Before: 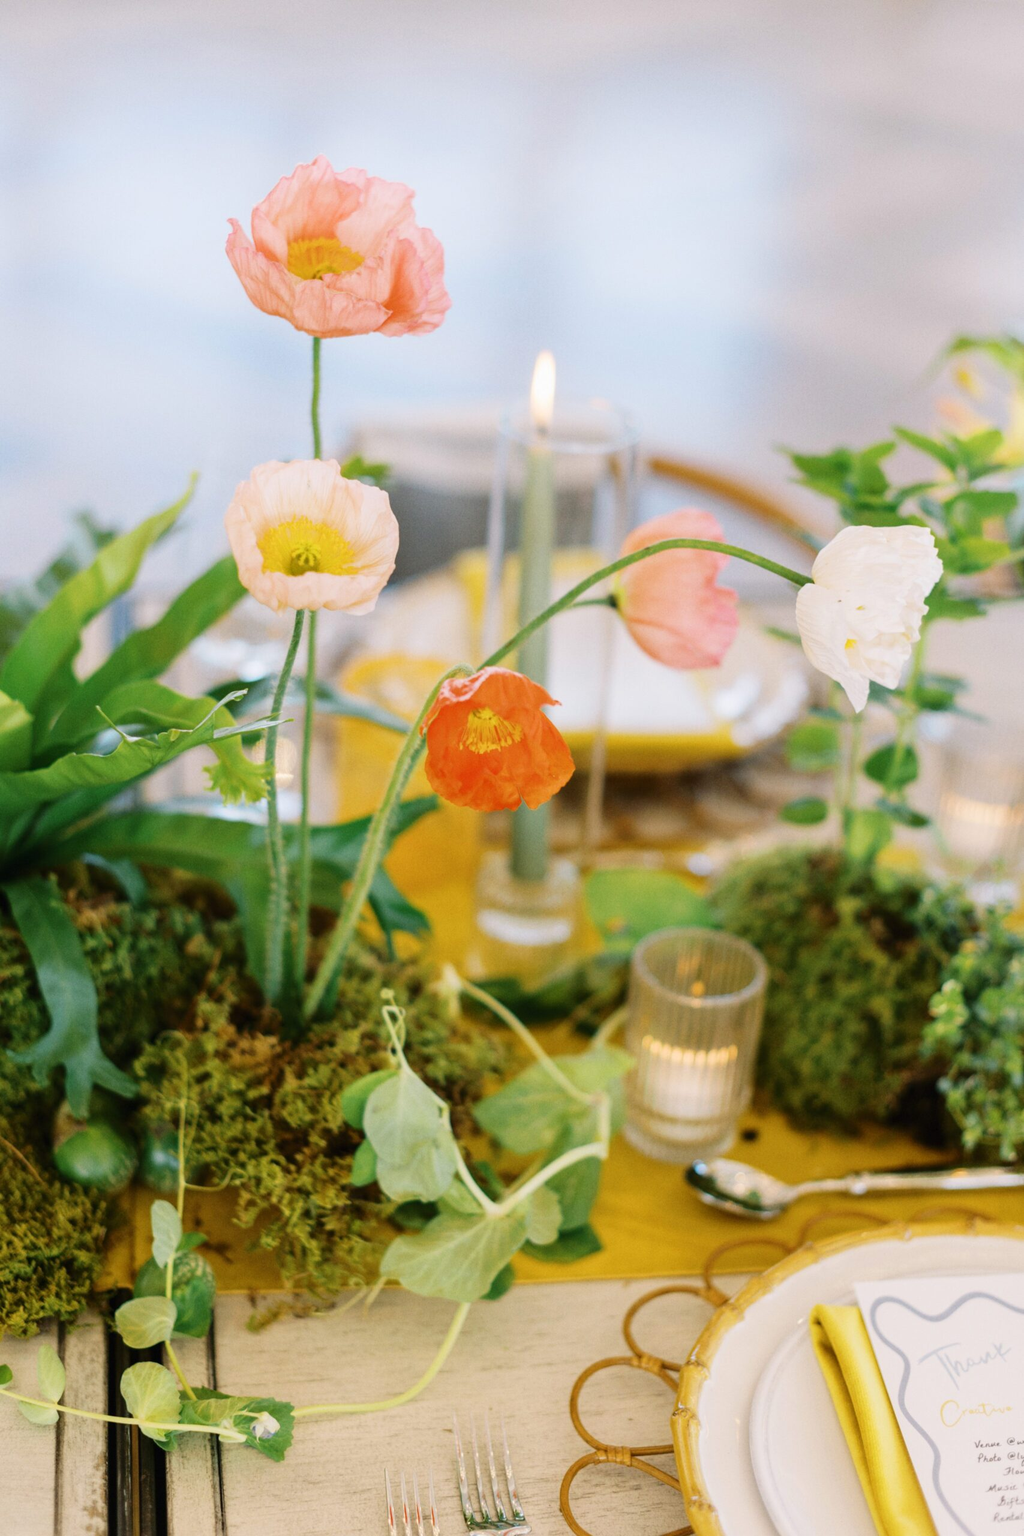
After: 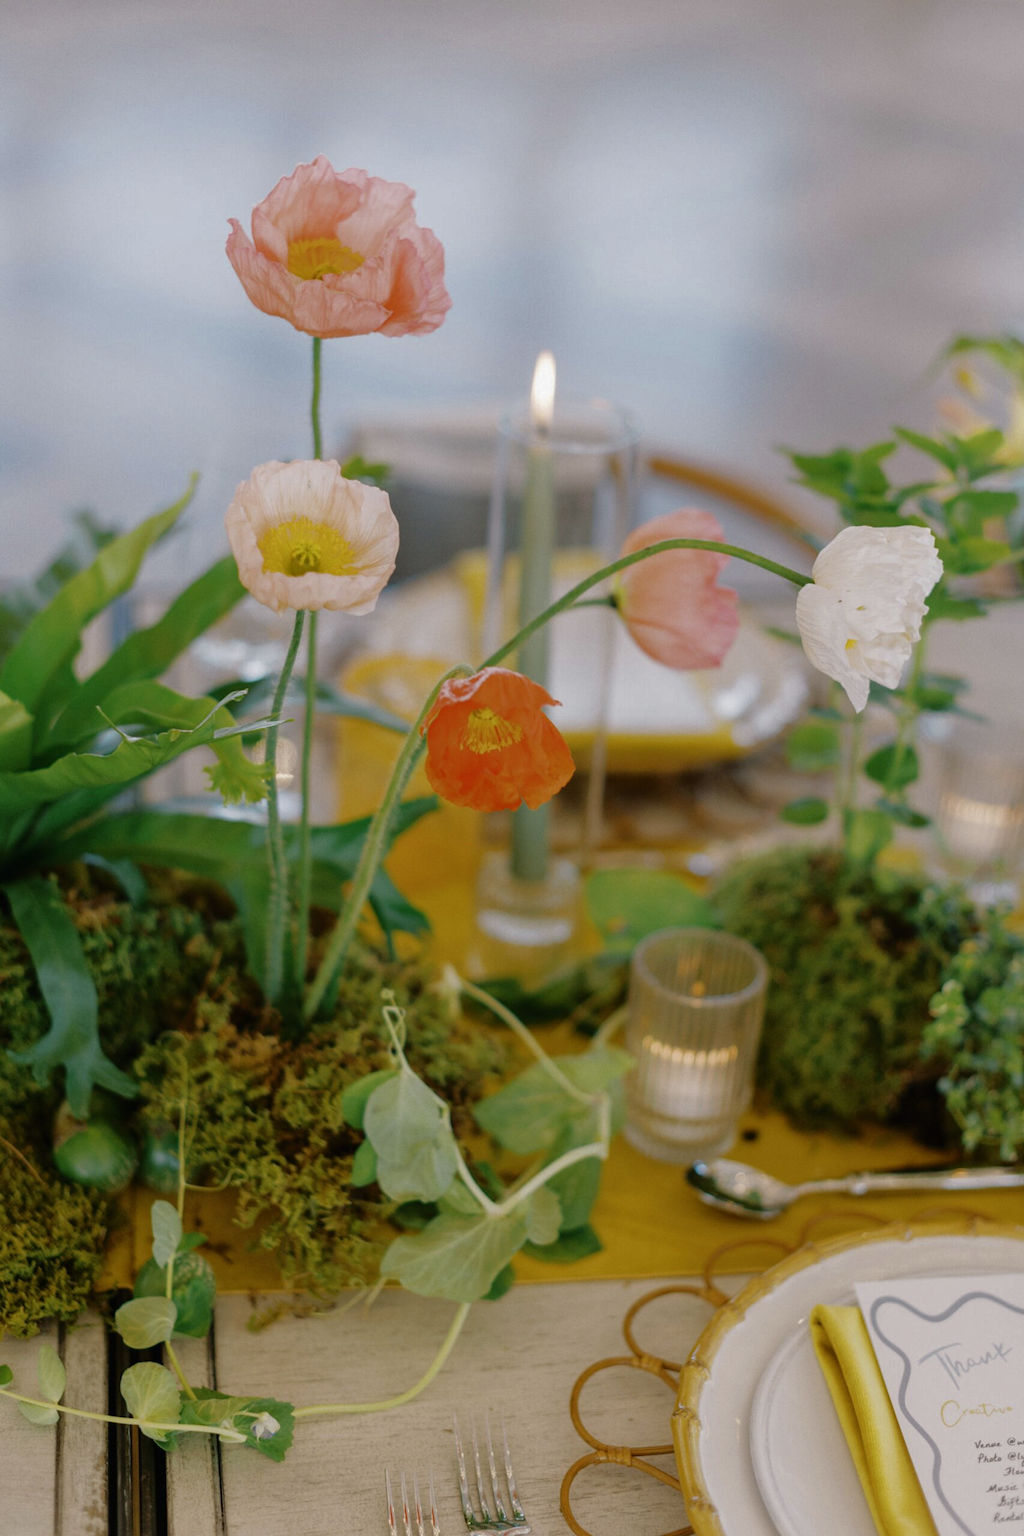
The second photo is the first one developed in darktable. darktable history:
exposure: compensate highlight preservation false
base curve: curves: ch0 [(0, 0) (0.841, 0.609) (1, 1)]
